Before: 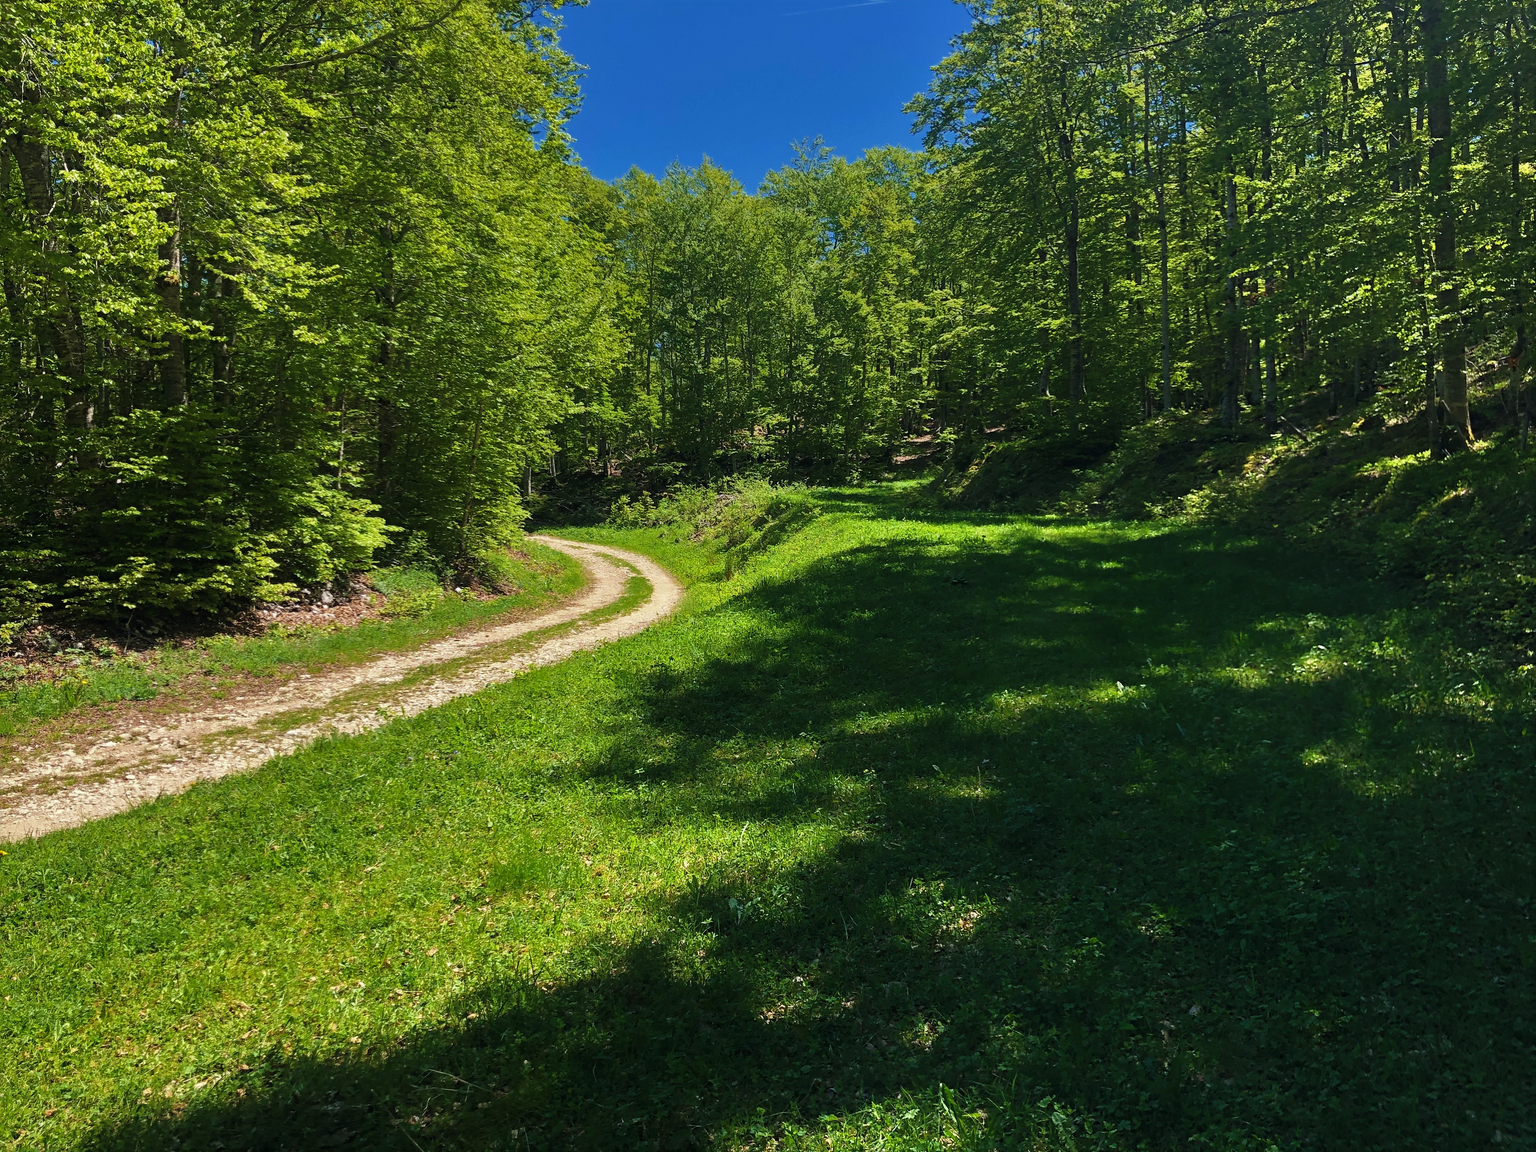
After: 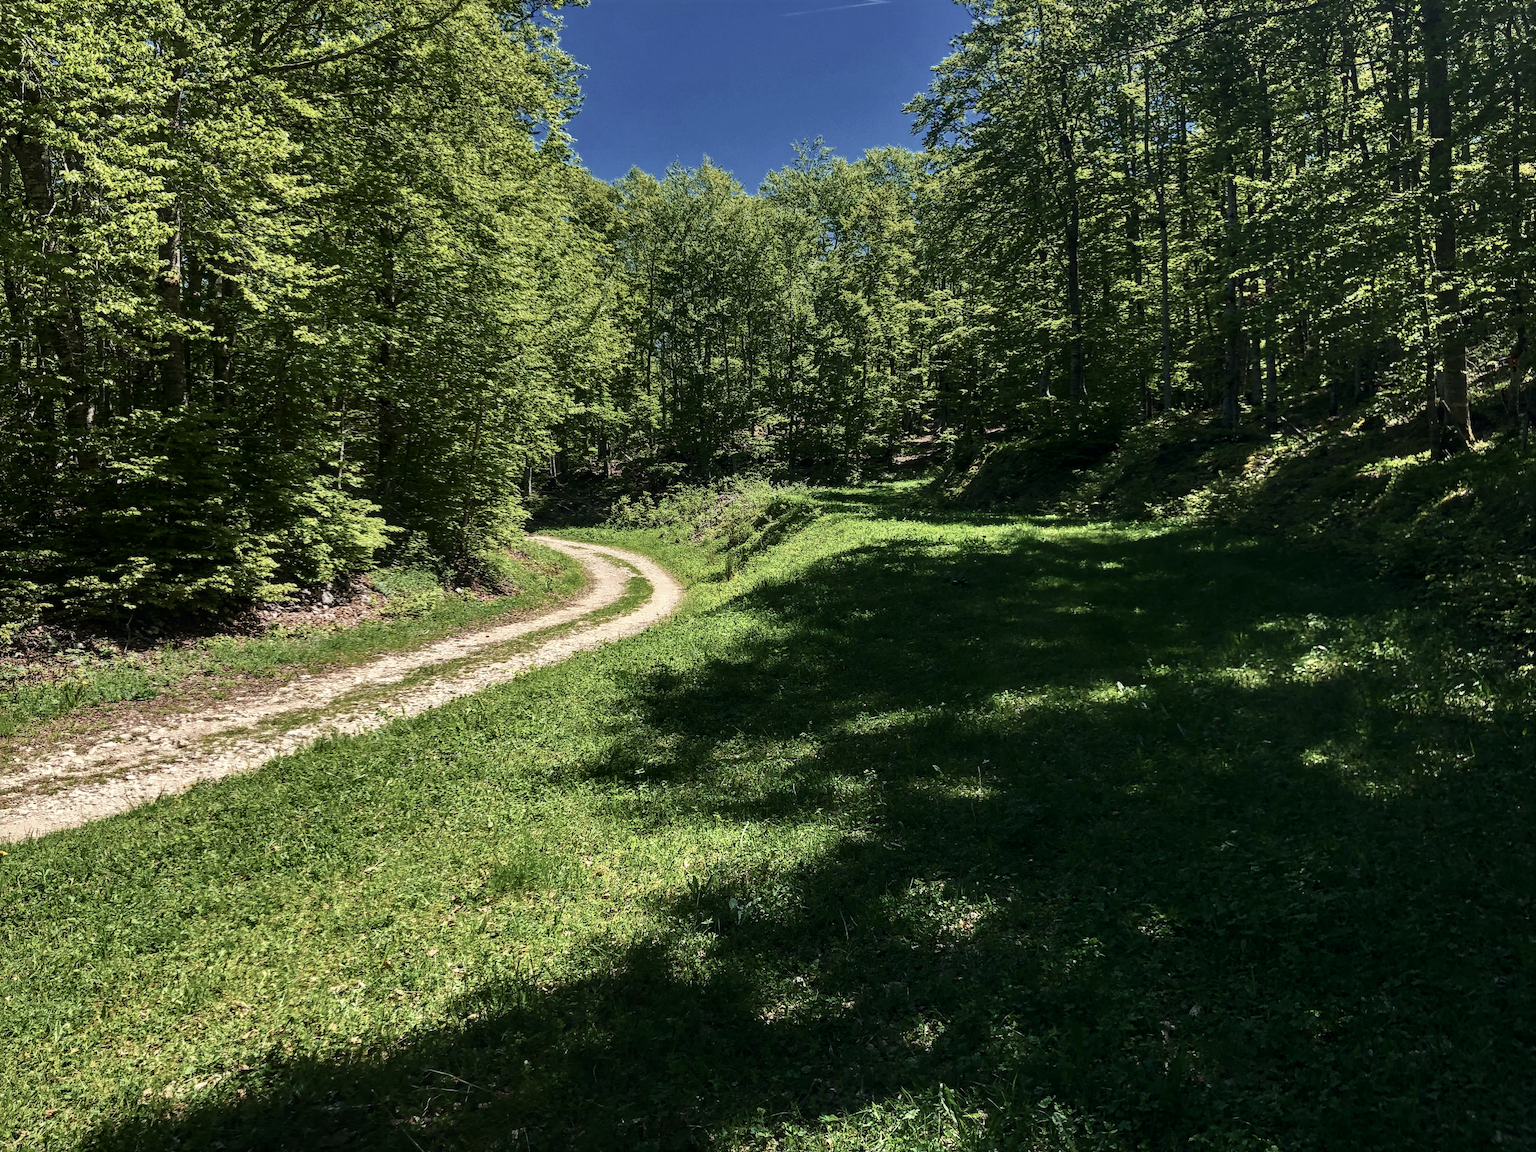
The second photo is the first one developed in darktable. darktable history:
contrast brightness saturation: contrast 0.254, saturation -0.316
local contrast: on, module defaults
